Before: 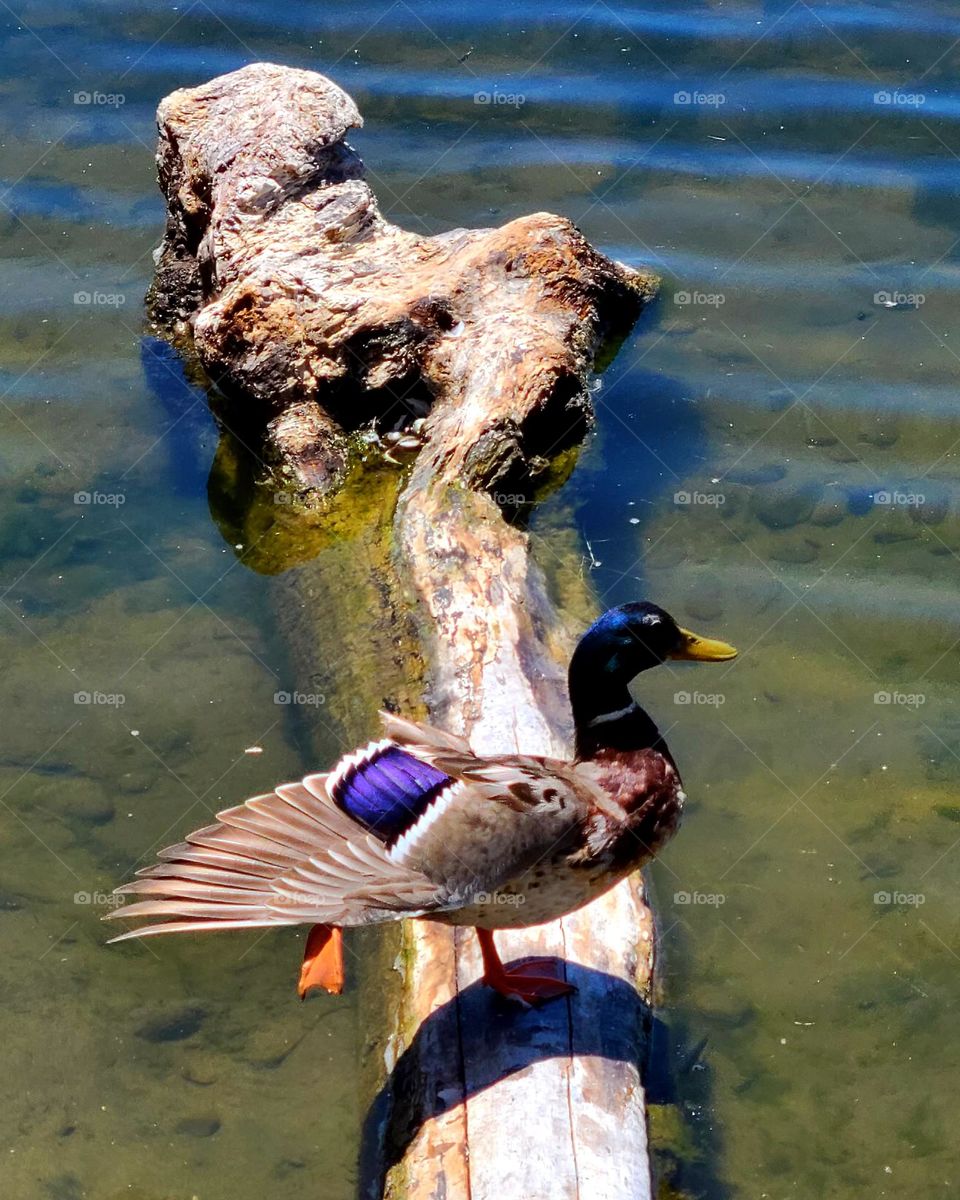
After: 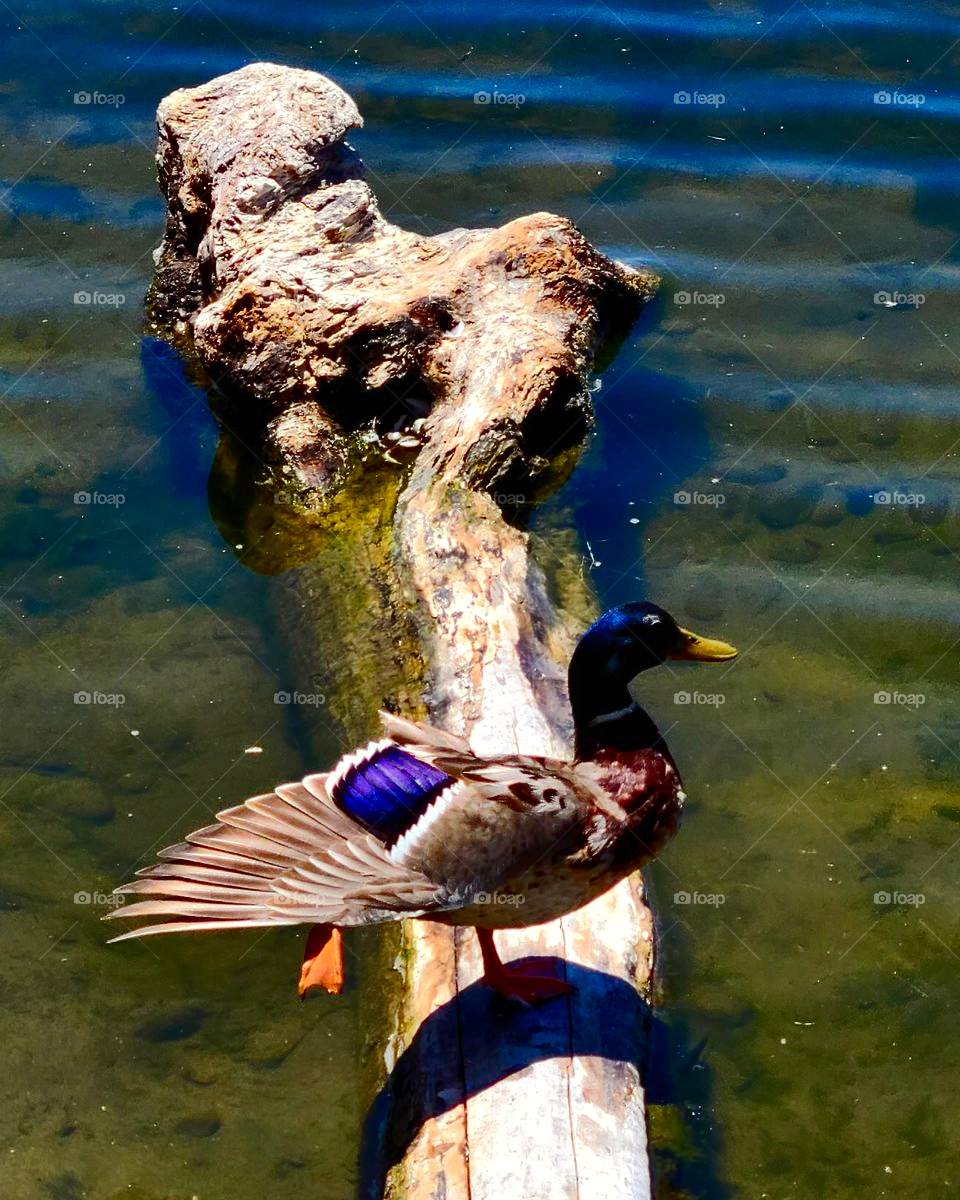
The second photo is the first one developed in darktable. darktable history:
color balance rgb: highlights gain › luminance 7.529%, highlights gain › chroma 1.966%, highlights gain › hue 87.48°, perceptual saturation grading › global saturation 20%, perceptual saturation grading › highlights -25.206%, perceptual saturation grading › shadows 25.759%
tone curve: curves: ch0 [(0, 0) (0.003, 0.006) (0.011, 0.011) (0.025, 0.02) (0.044, 0.032) (0.069, 0.035) (0.1, 0.046) (0.136, 0.063) (0.177, 0.089) (0.224, 0.12) (0.277, 0.16) (0.335, 0.206) (0.399, 0.268) (0.468, 0.359) (0.543, 0.466) (0.623, 0.582) (0.709, 0.722) (0.801, 0.808) (0.898, 0.886) (1, 1)], color space Lab, independent channels, preserve colors none
